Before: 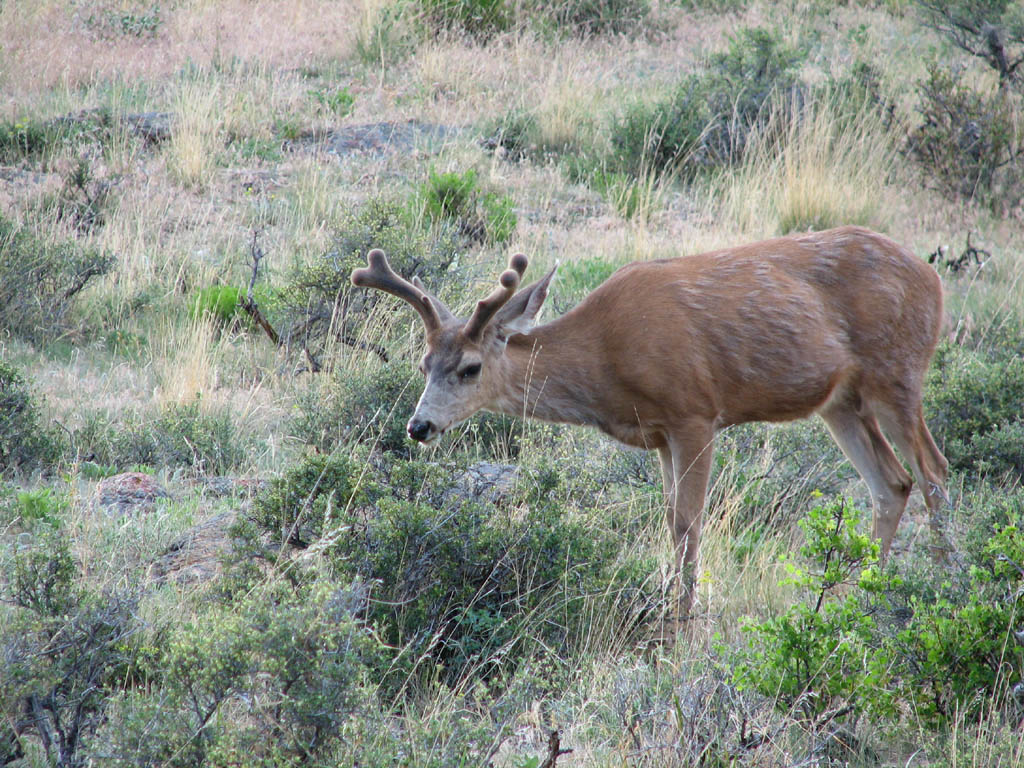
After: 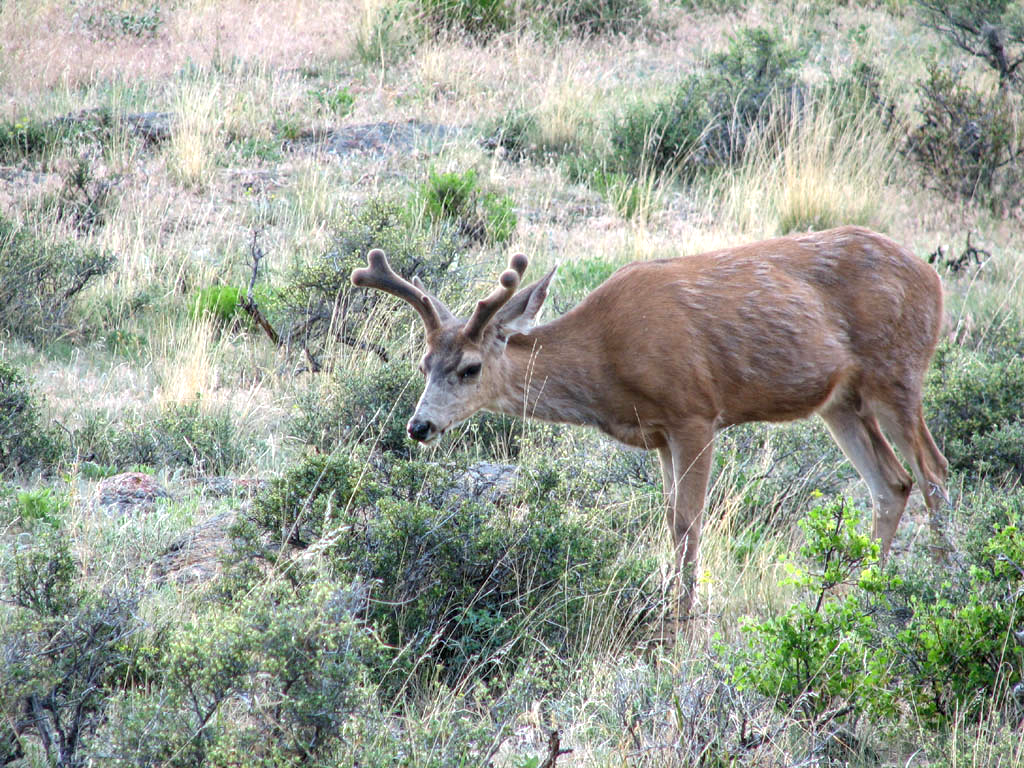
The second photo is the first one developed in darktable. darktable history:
exposure: exposure 0.202 EV, compensate highlight preservation false
local contrast: on, module defaults
levels: levels [0, 0.474, 0.947]
